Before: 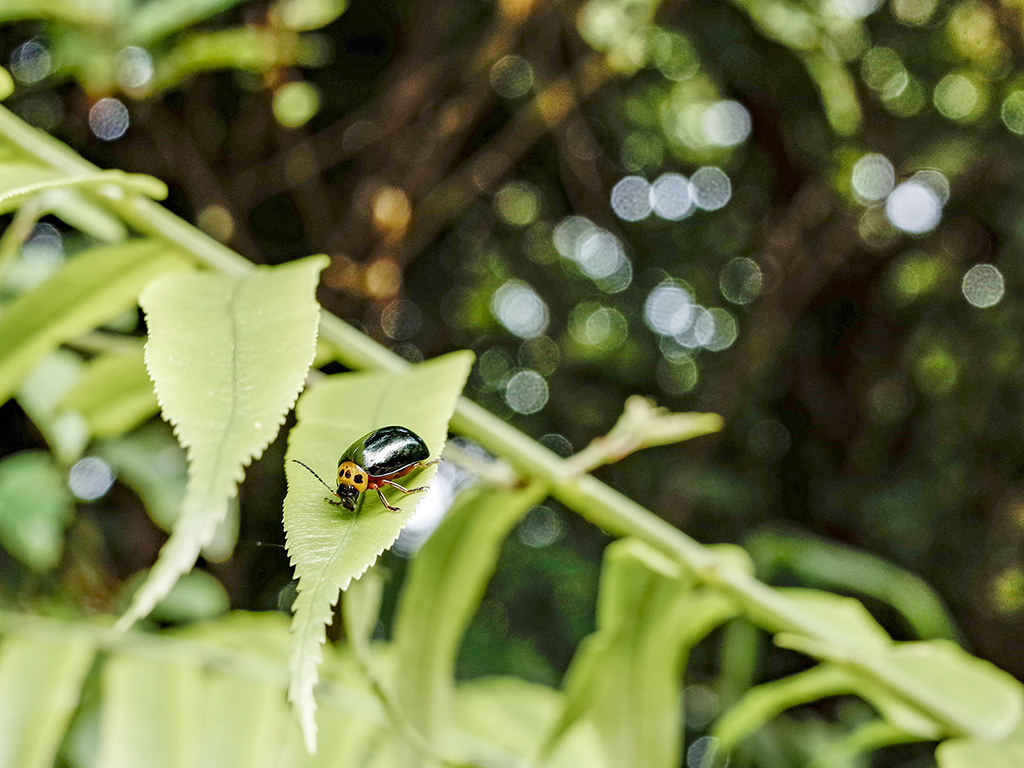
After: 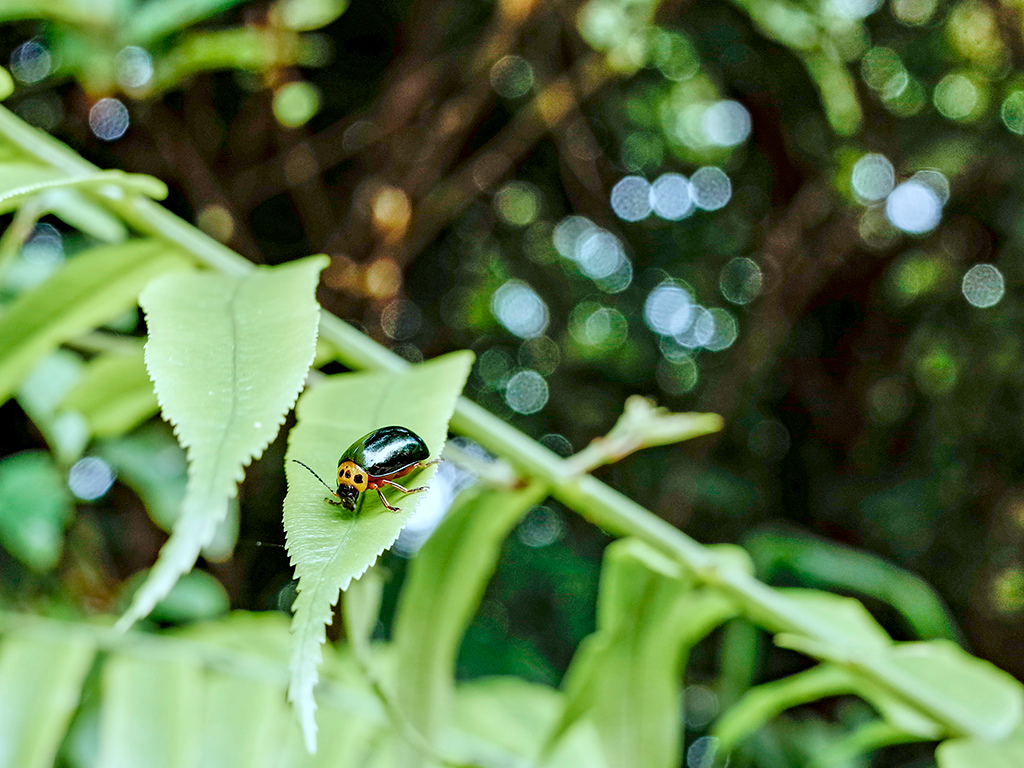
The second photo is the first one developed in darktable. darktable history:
color calibration: illuminant Planckian (black body), x 0.376, y 0.374, temperature 4107.21 K
tone equalizer: on, module defaults
